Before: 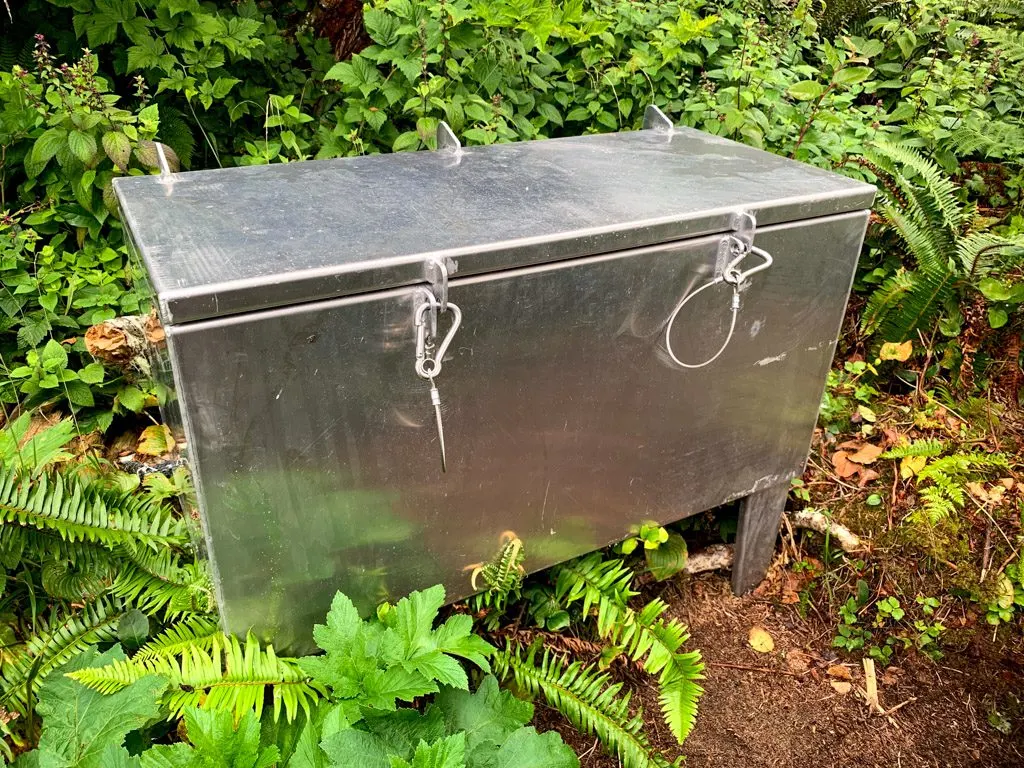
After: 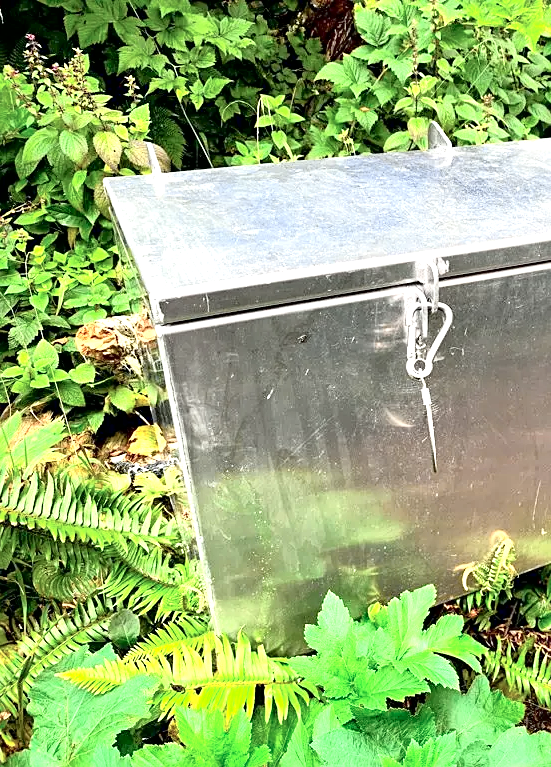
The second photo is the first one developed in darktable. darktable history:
sharpen: amount 0.201
exposure: black level correction 0.001, exposure 1.043 EV, compensate exposure bias true, compensate highlight preservation false
crop: left 0.912%, right 45.244%, bottom 0.083%
local contrast: mode bilateral grid, contrast 26, coarseness 60, detail 151%, midtone range 0.2
tone curve: curves: ch0 [(0, 0) (0.088, 0.042) (0.208, 0.176) (0.257, 0.267) (0.406, 0.483) (0.489, 0.556) (0.667, 0.73) (0.793, 0.851) (0.994, 0.974)]; ch1 [(0, 0) (0.161, 0.092) (0.35, 0.33) (0.392, 0.392) (0.457, 0.467) (0.505, 0.497) (0.537, 0.518) (0.553, 0.53) (0.58, 0.567) (0.739, 0.697) (1, 1)]; ch2 [(0, 0) (0.346, 0.362) (0.448, 0.419) (0.502, 0.499) (0.533, 0.517) (0.556, 0.533) (0.629, 0.619) (0.717, 0.678) (1, 1)], color space Lab, independent channels, preserve colors none
